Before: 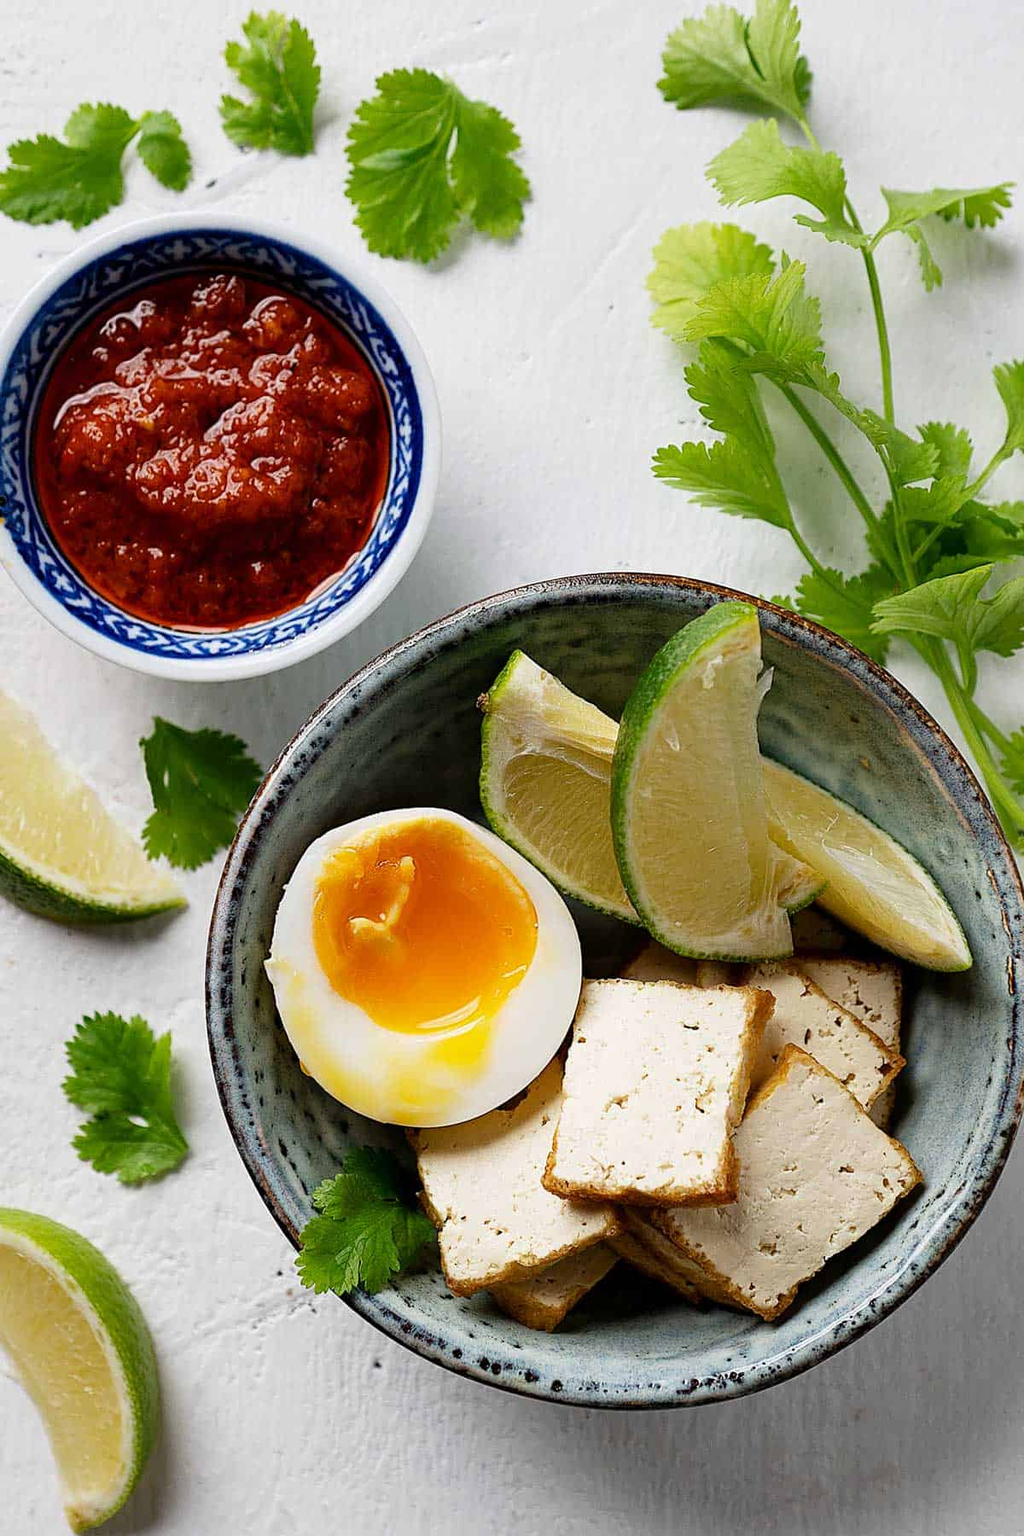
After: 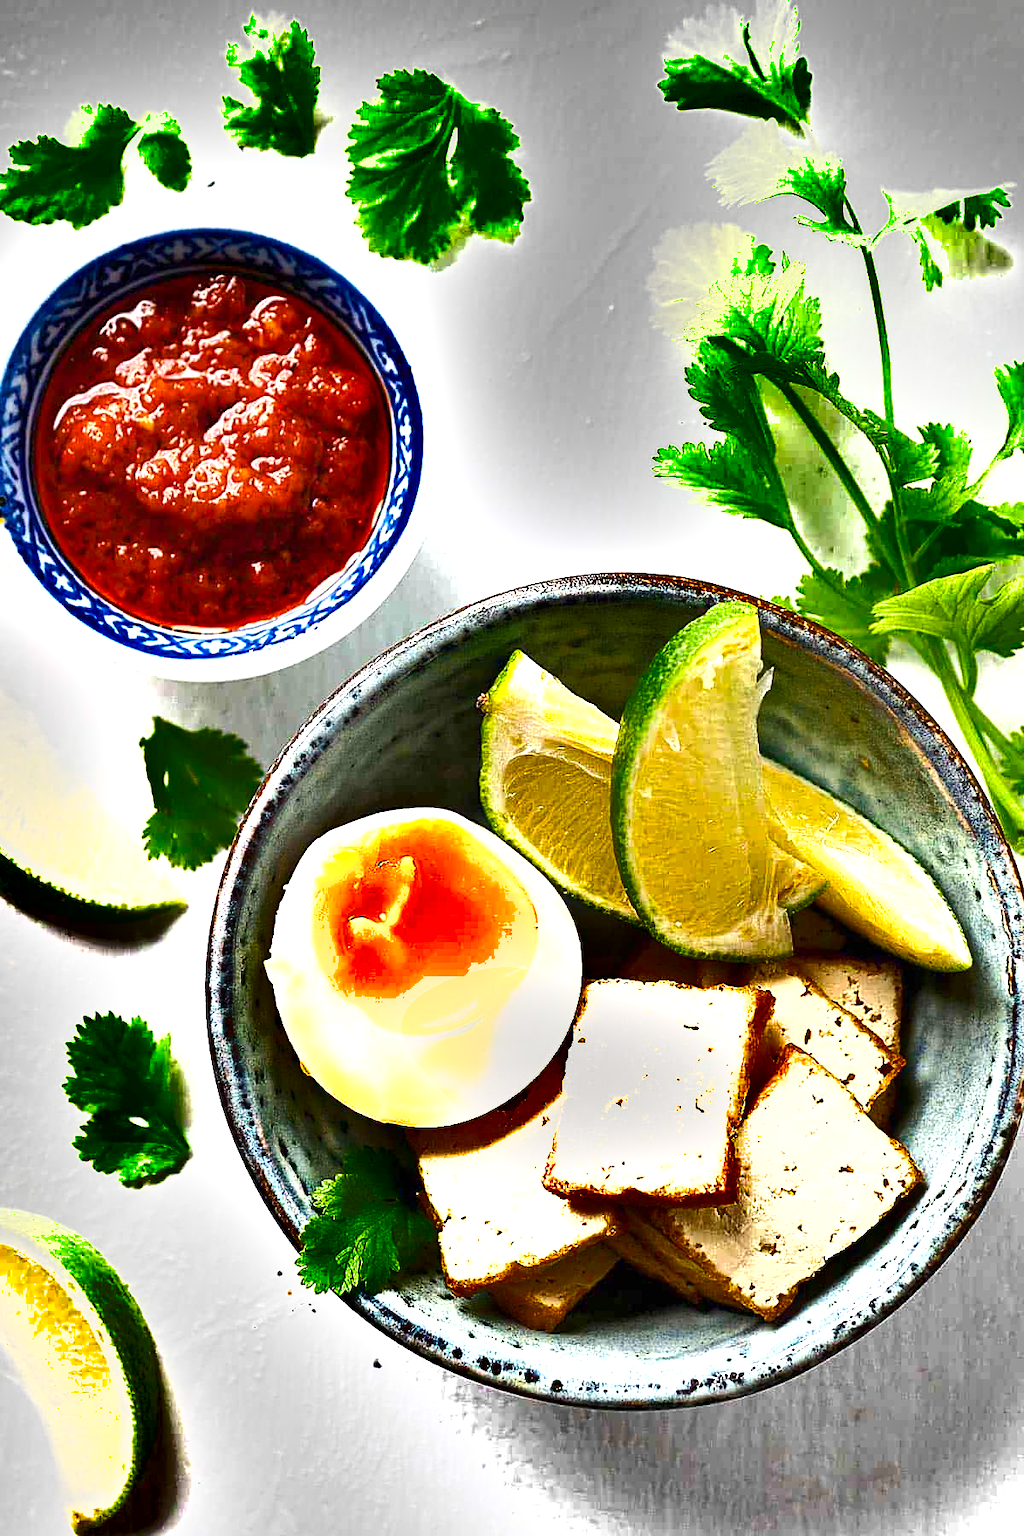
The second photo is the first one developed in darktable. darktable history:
exposure: exposure 1.5 EV, compensate highlight preservation false
shadows and highlights: shadows 30.63, highlights -63.22, shadows color adjustment 98%, highlights color adjustment 58.61%, soften with gaussian
color balance rgb: perceptual saturation grading › global saturation 20%, global vibrance 20%
contrast brightness saturation: saturation -0.05
